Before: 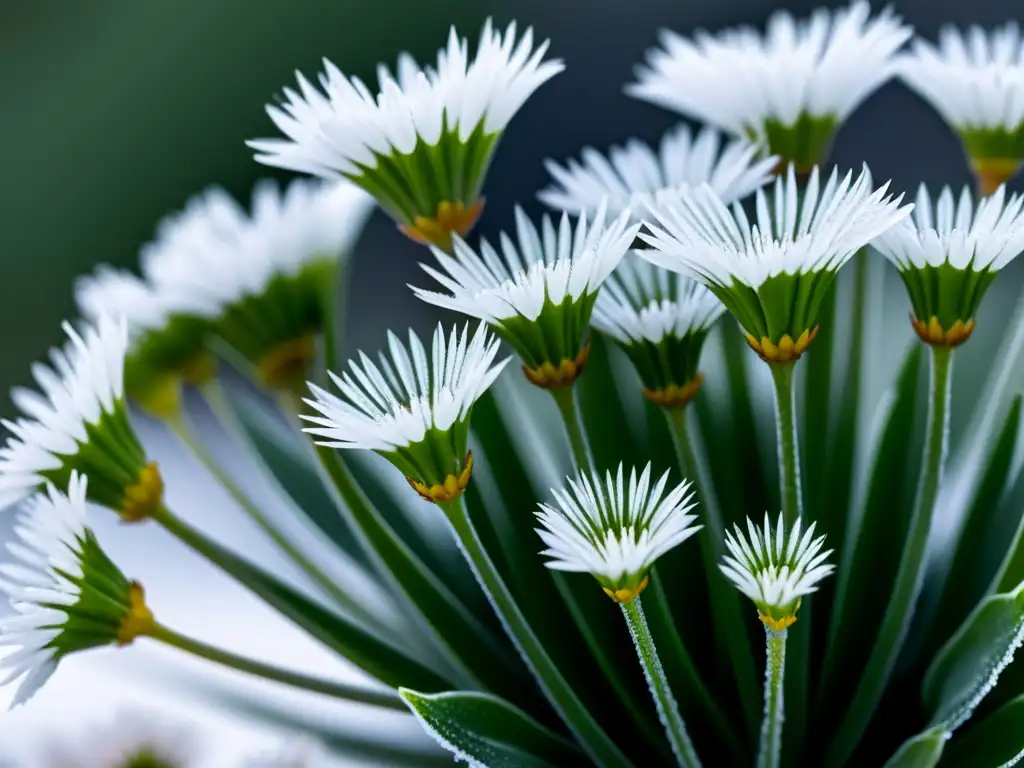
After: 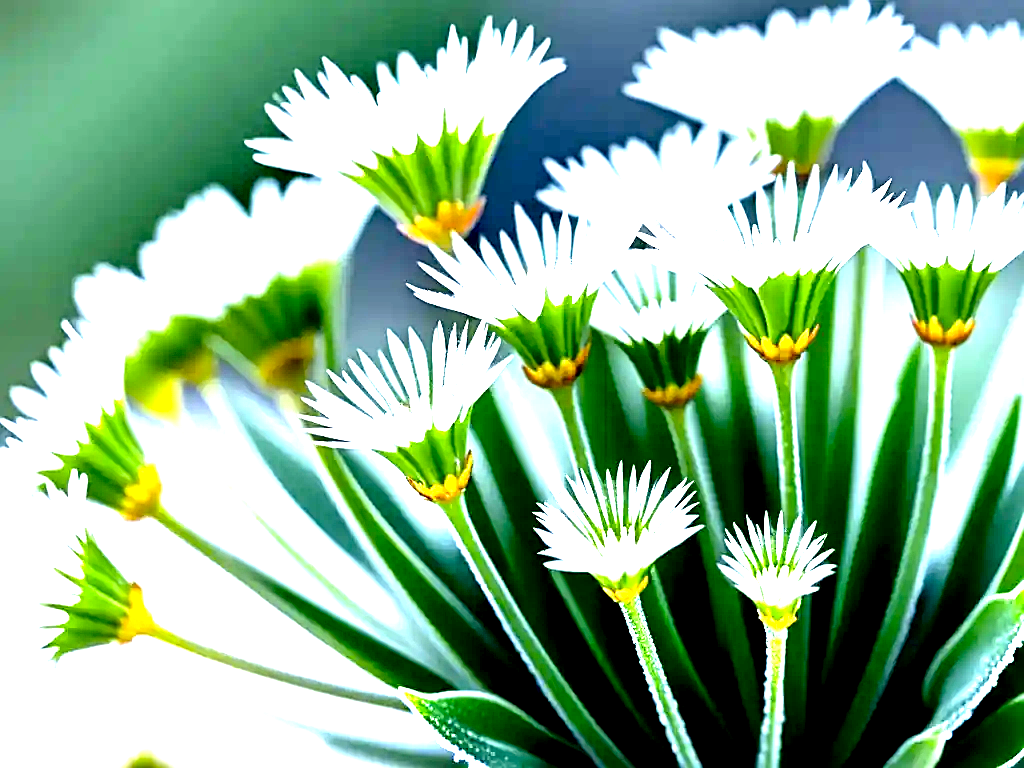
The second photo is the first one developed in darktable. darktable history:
tone equalizer: -8 EV -0.766 EV, -7 EV -0.722 EV, -6 EV -0.632 EV, -5 EV -0.403 EV, -3 EV 0.38 EV, -2 EV 0.6 EV, -1 EV 0.674 EV, +0 EV 0.723 EV
exposure: black level correction 0.005, exposure 2.081 EV, compensate highlight preservation false
sharpen: on, module defaults
